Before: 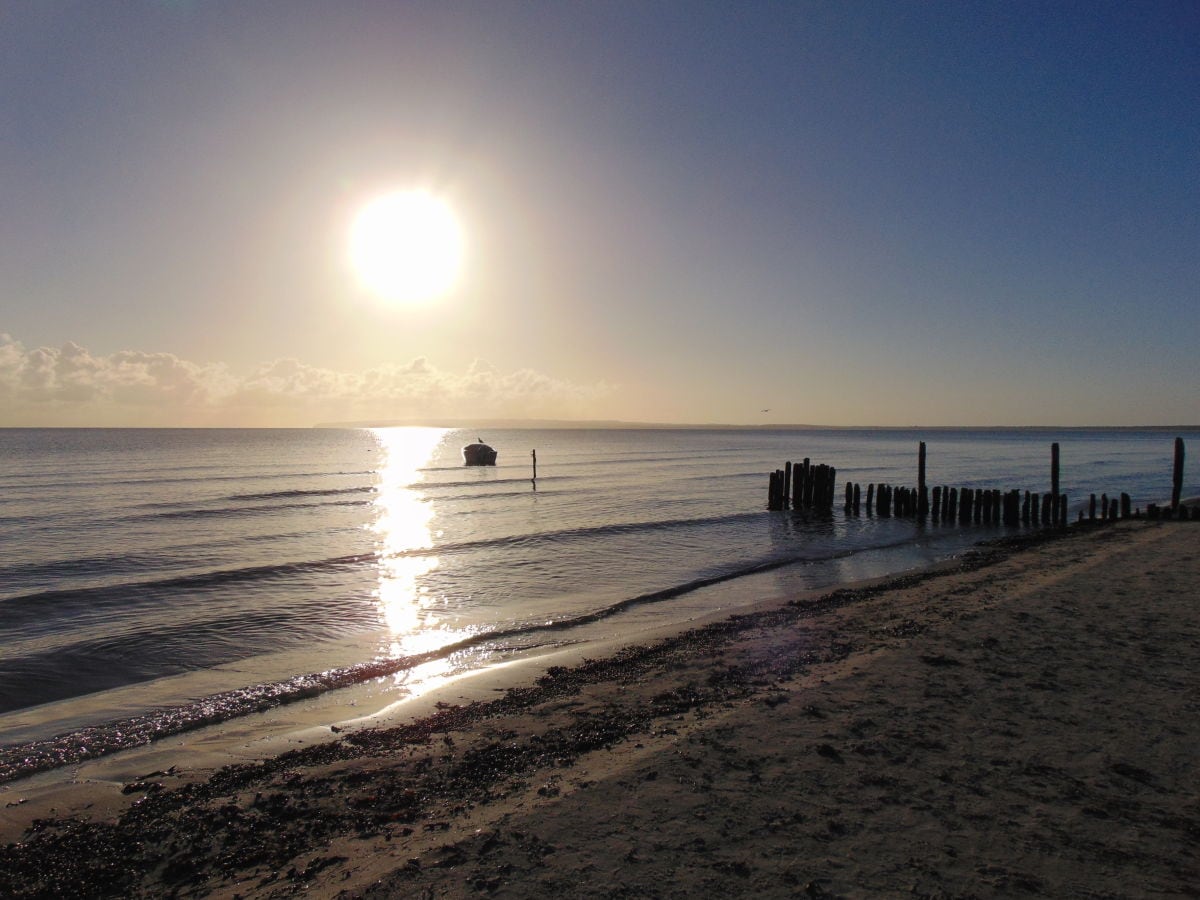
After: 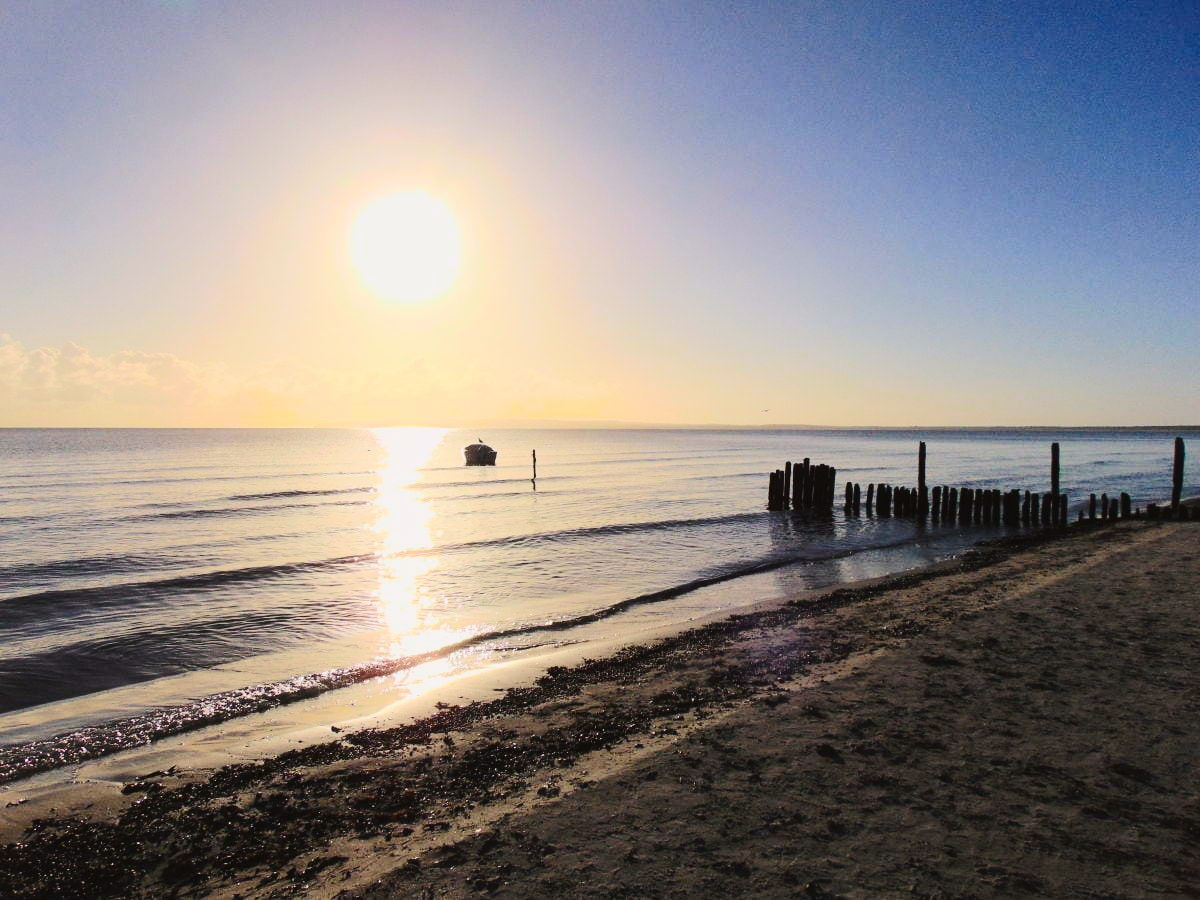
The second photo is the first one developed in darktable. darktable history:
shadows and highlights: radius 337.17, shadows 29.01, soften with gaussian
tone curve: curves: ch0 [(0, 0.011) (0.104, 0.085) (0.236, 0.234) (0.398, 0.507) (0.472, 0.62) (0.641, 0.773) (0.835, 0.883) (1, 0.961)]; ch1 [(0, 0) (0.353, 0.344) (0.43, 0.401) (0.479, 0.476) (0.502, 0.504) (0.54, 0.542) (0.602, 0.613) (0.638, 0.668) (0.693, 0.727) (1, 1)]; ch2 [(0, 0) (0.34, 0.314) (0.434, 0.43) (0.5, 0.506) (0.528, 0.534) (0.55, 0.567) (0.595, 0.613) (0.644, 0.729) (1, 1)], color space Lab, independent channels, preserve colors none
contrast brightness saturation: contrast 0.2, brightness 0.16, saturation 0.22
